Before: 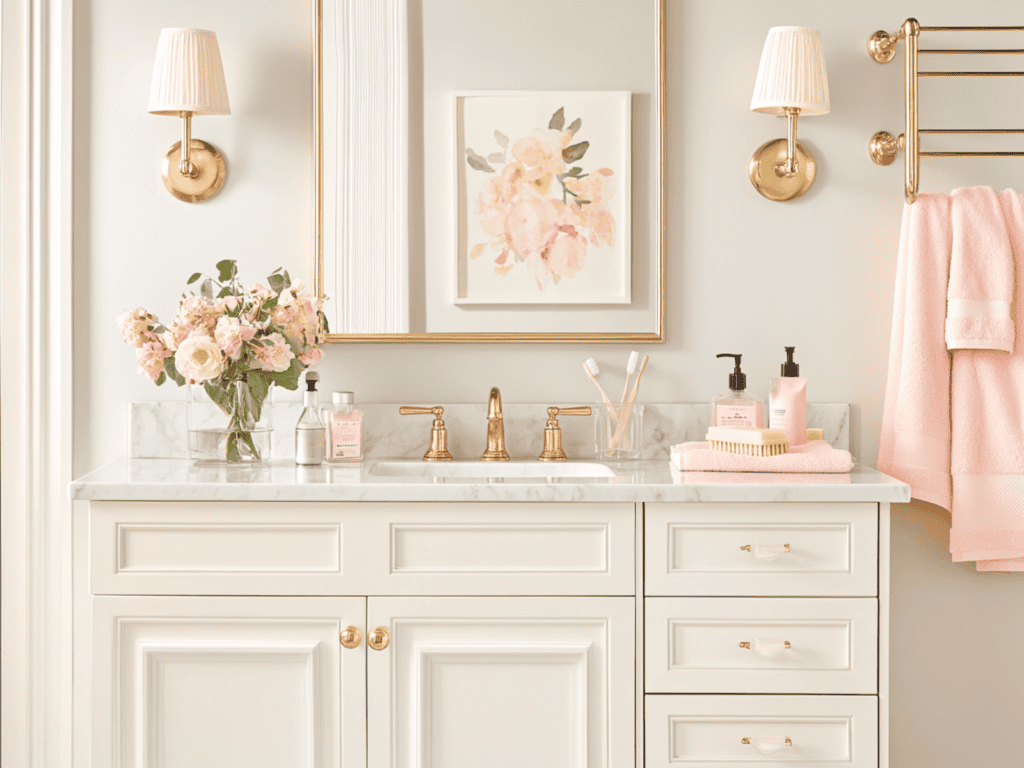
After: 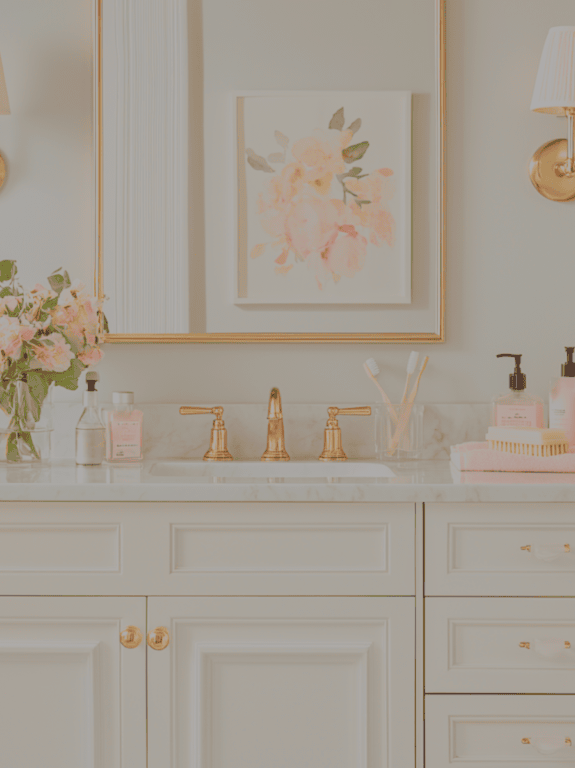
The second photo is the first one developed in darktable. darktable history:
filmic rgb: black relative exposure -7.97 EV, white relative exposure 8.02 EV, threshold 3.06 EV, target black luminance 0%, hardness 2.44, latitude 75.9%, contrast 0.552, shadows ↔ highlights balance 0.01%, preserve chrominance RGB euclidean norm, color science v5 (2021), contrast in shadows safe, contrast in highlights safe, enable highlight reconstruction true
crop: left 21.54%, right 22.229%
local contrast: on, module defaults
